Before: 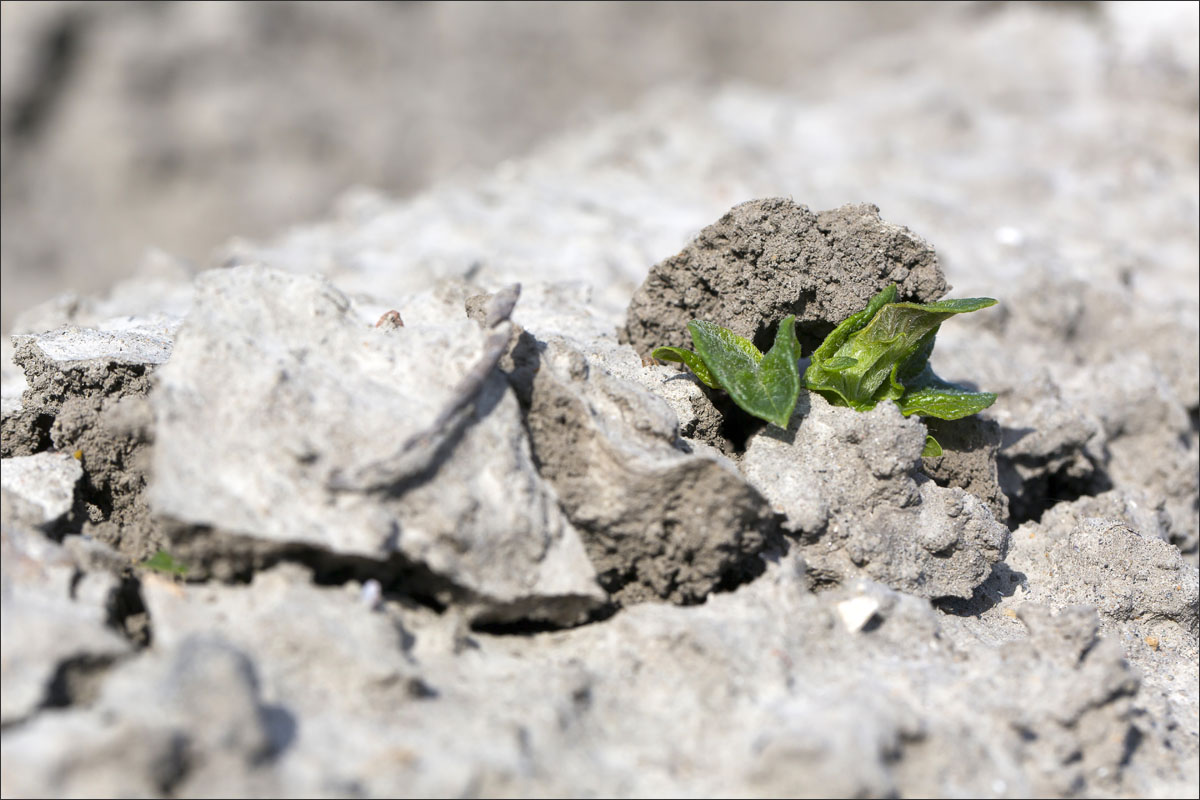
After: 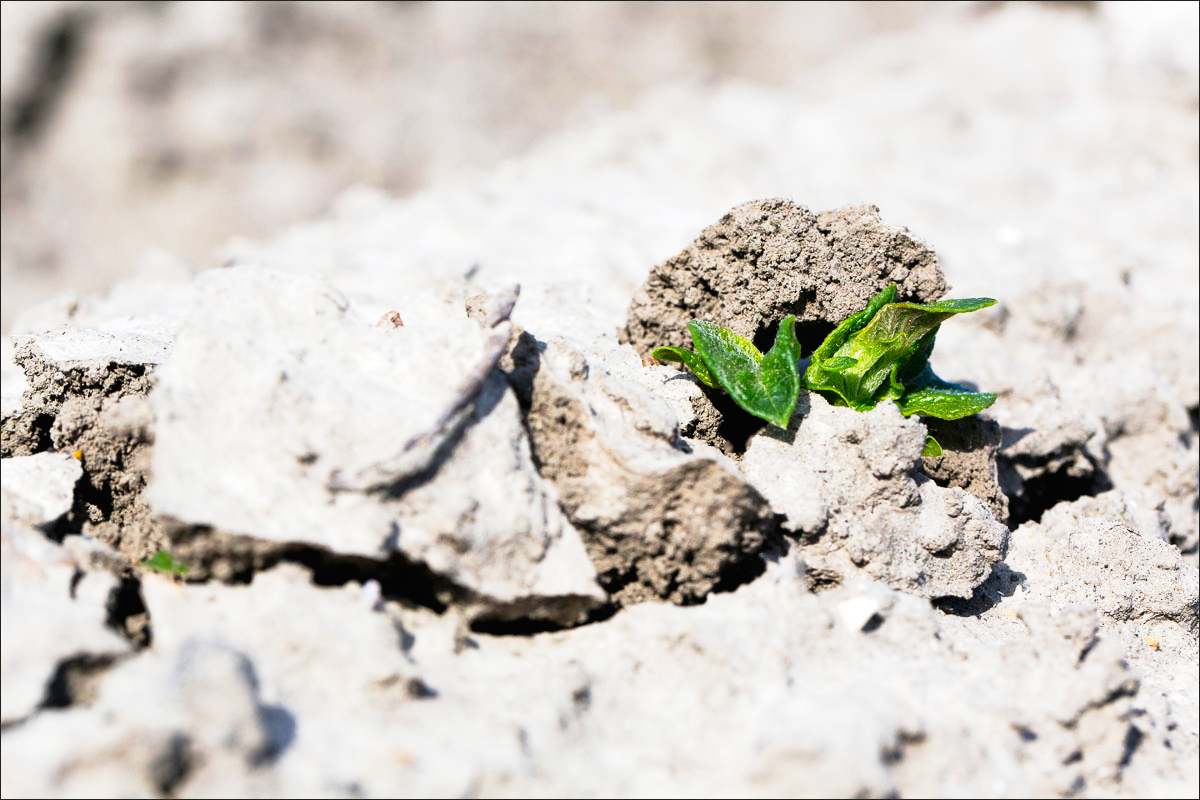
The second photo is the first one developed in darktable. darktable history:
tone curve: curves: ch0 [(0.016, 0.011) (0.084, 0.026) (0.469, 0.508) (0.721, 0.862) (1, 1)], preserve colors none
